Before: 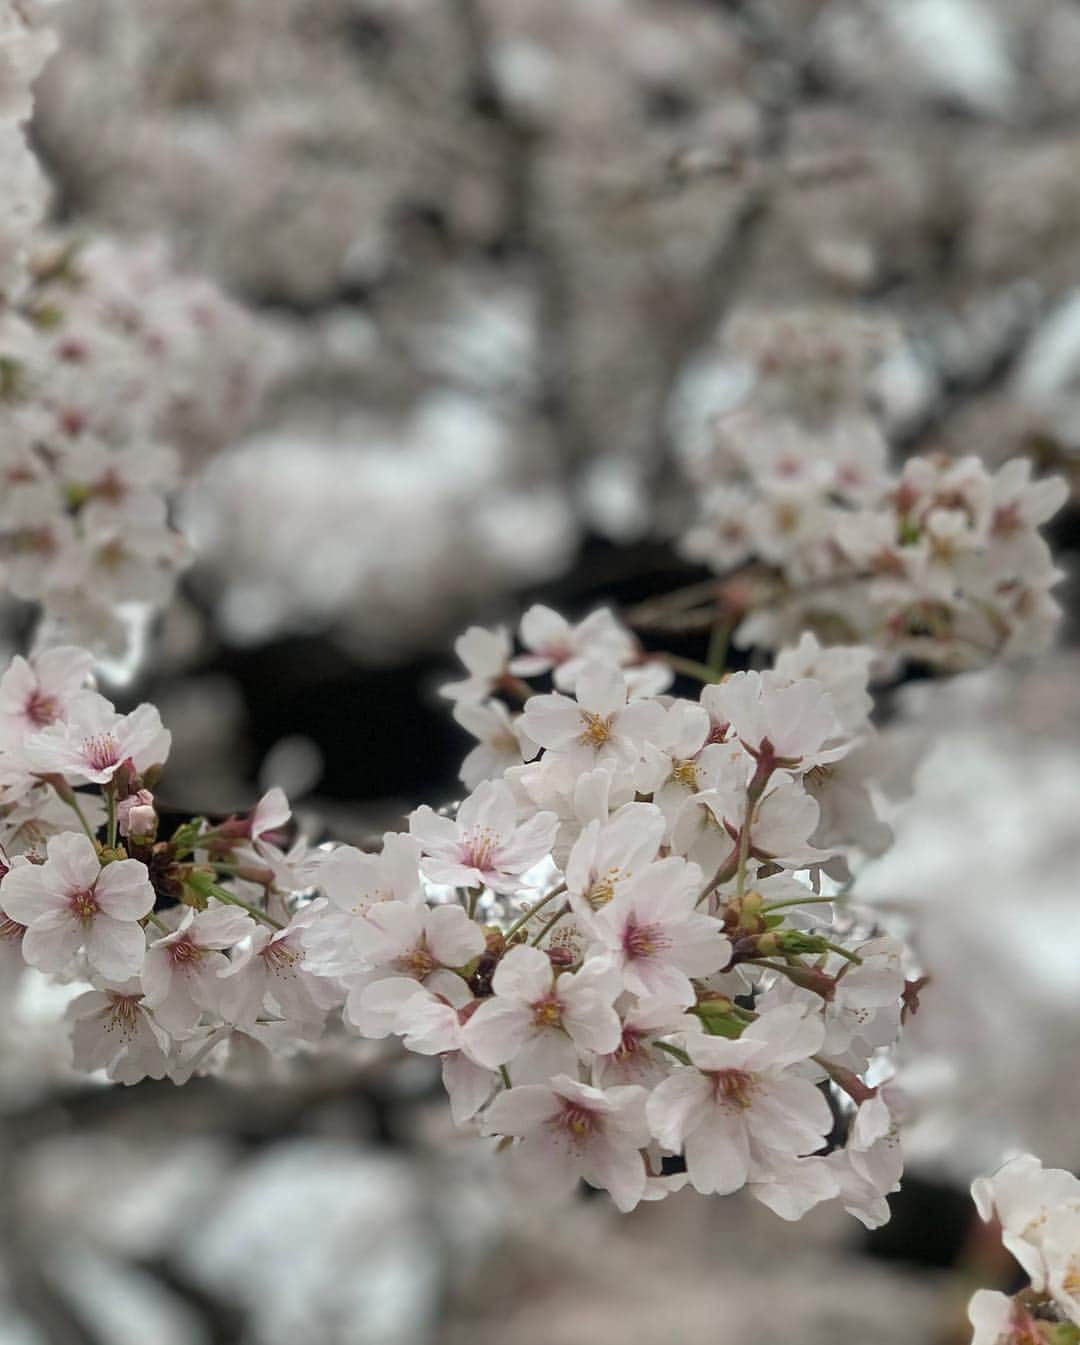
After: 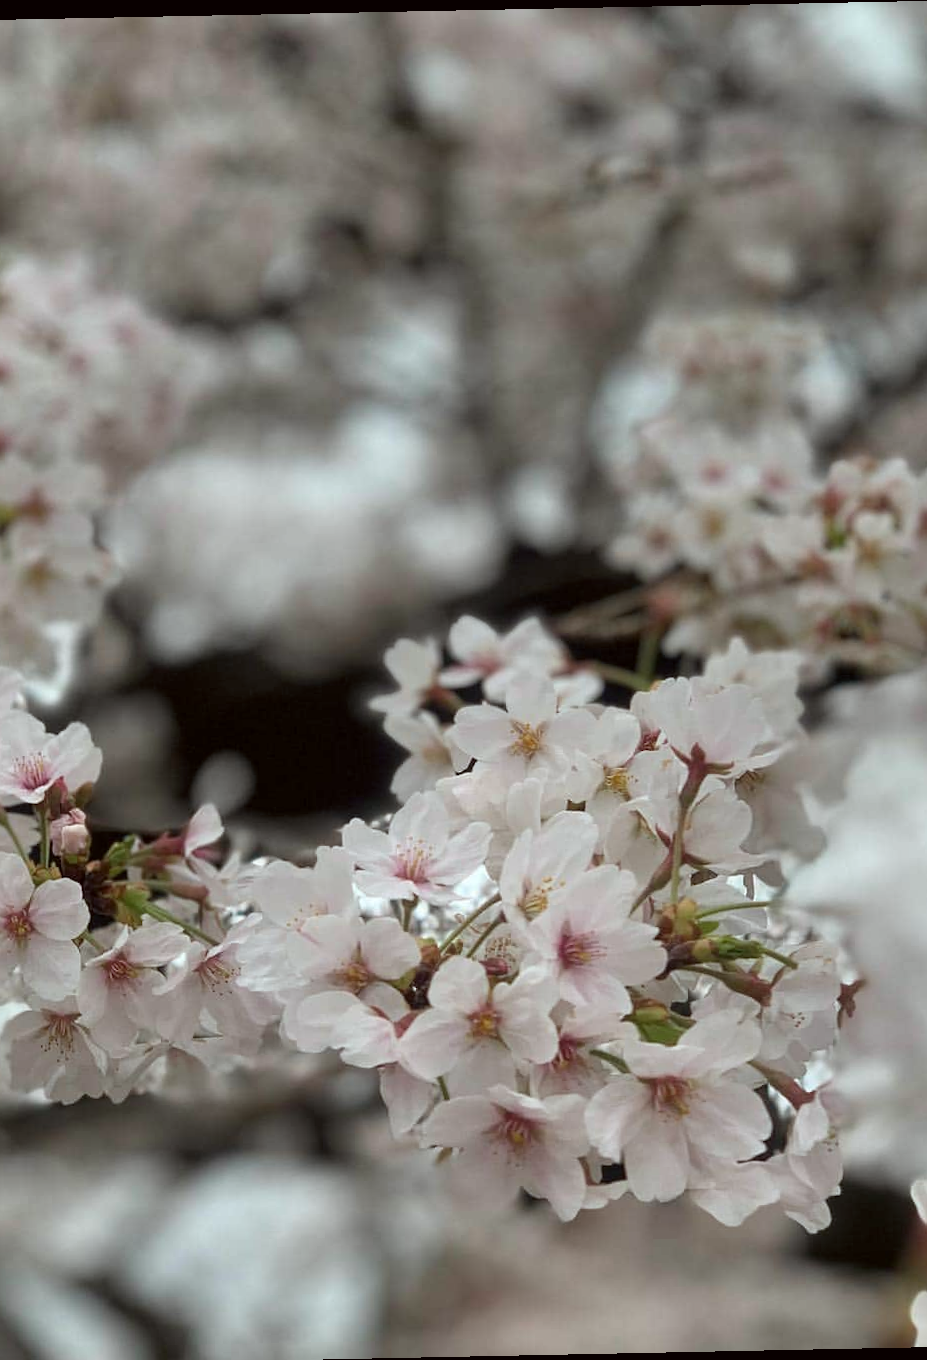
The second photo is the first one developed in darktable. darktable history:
color correction: highlights a* -2.73, highlights b* -2.09, shadows a* 2.41, shadows b* 2.73
crop: left 7.598%, right 7.873%
rotate and perspective: rotation -1.17°, automatic cropping off
